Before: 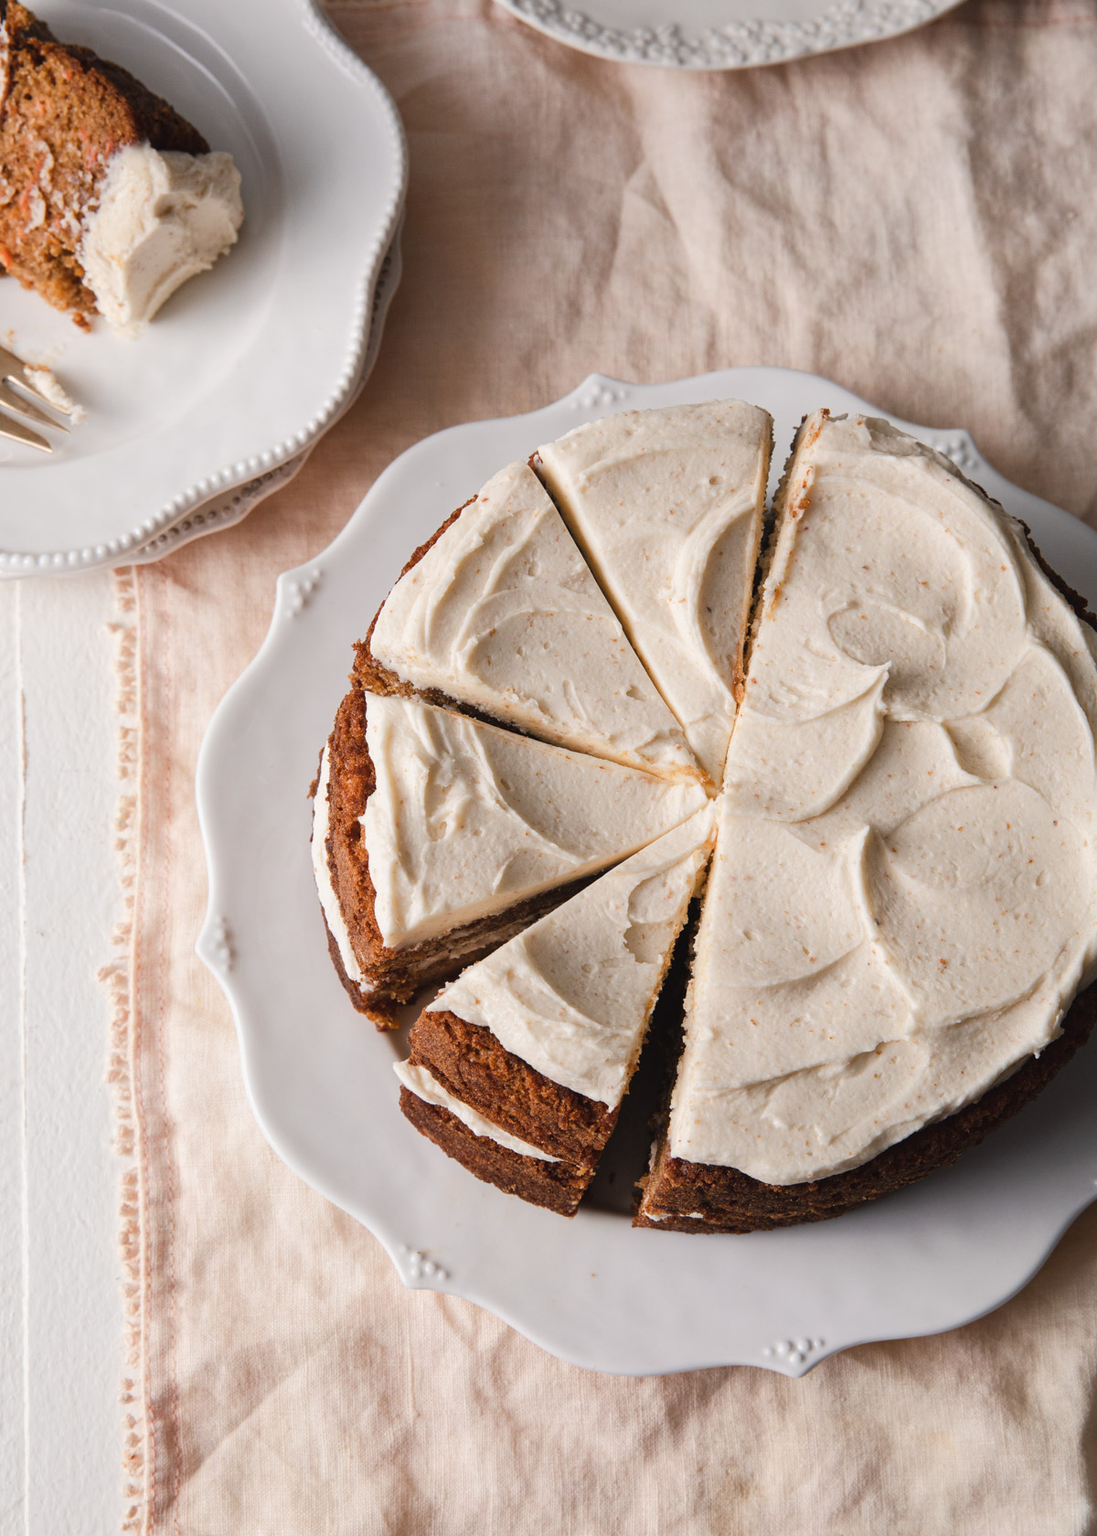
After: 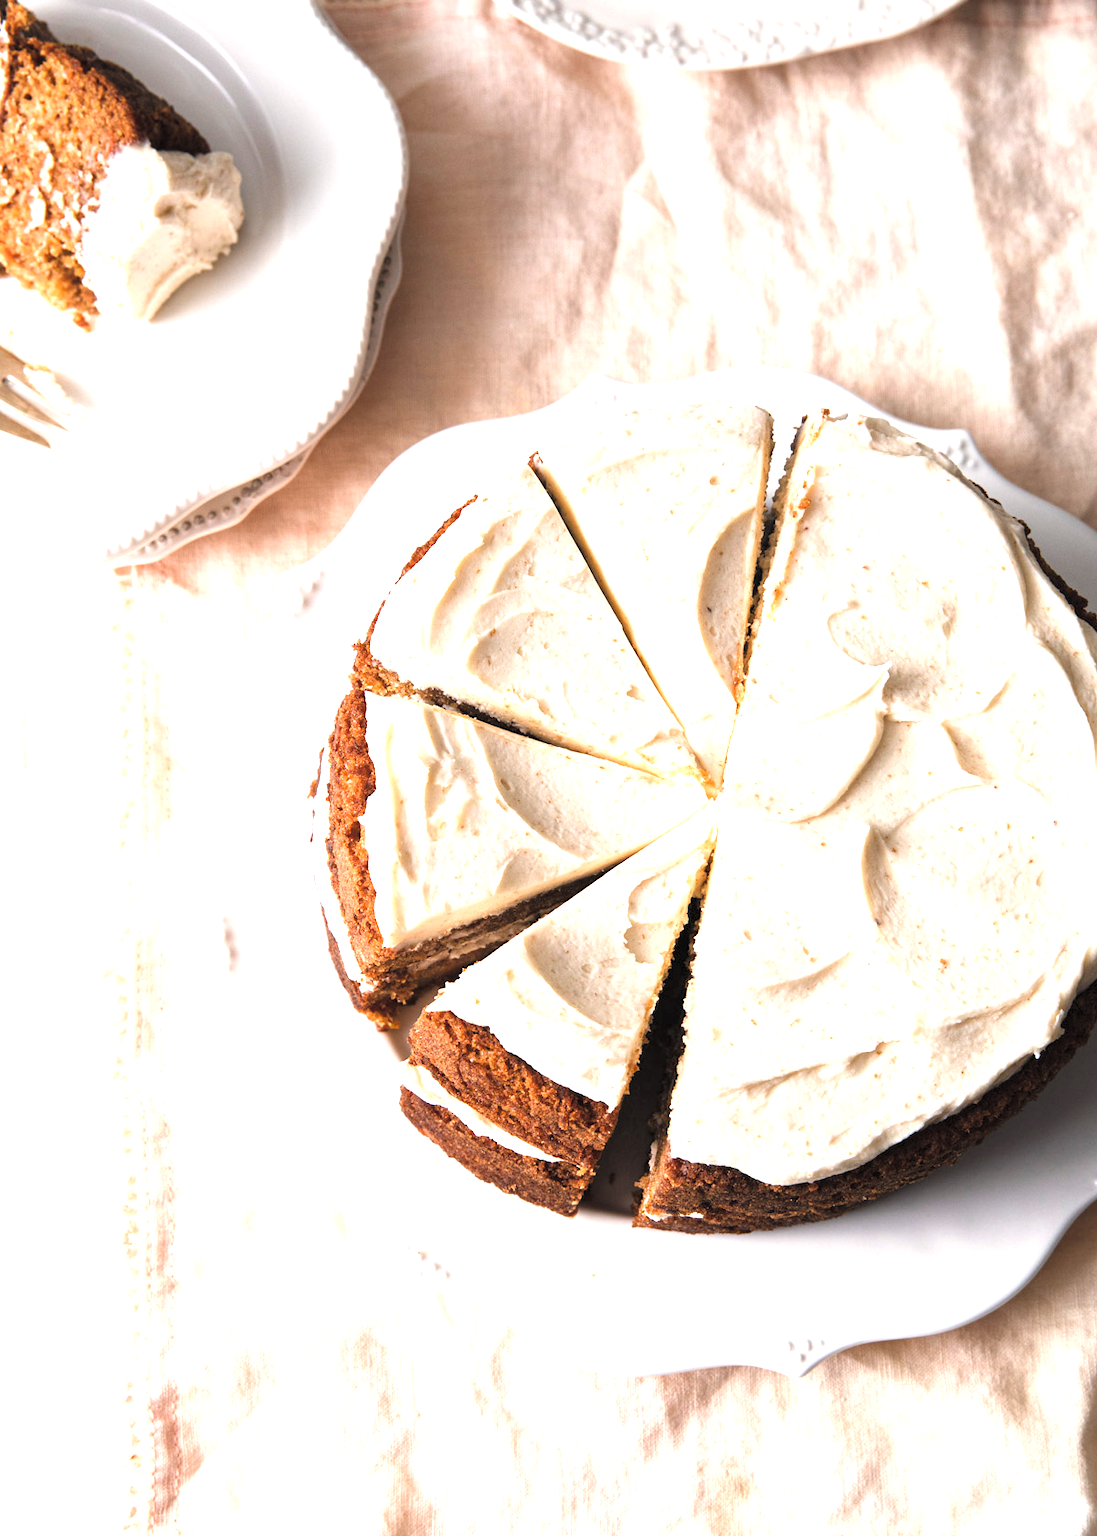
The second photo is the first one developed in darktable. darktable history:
exposure: black level correction 0, exposure 1.2 EV, compensate highlight preservation false
levels: levels [0.073, 0.497, 0.972]
